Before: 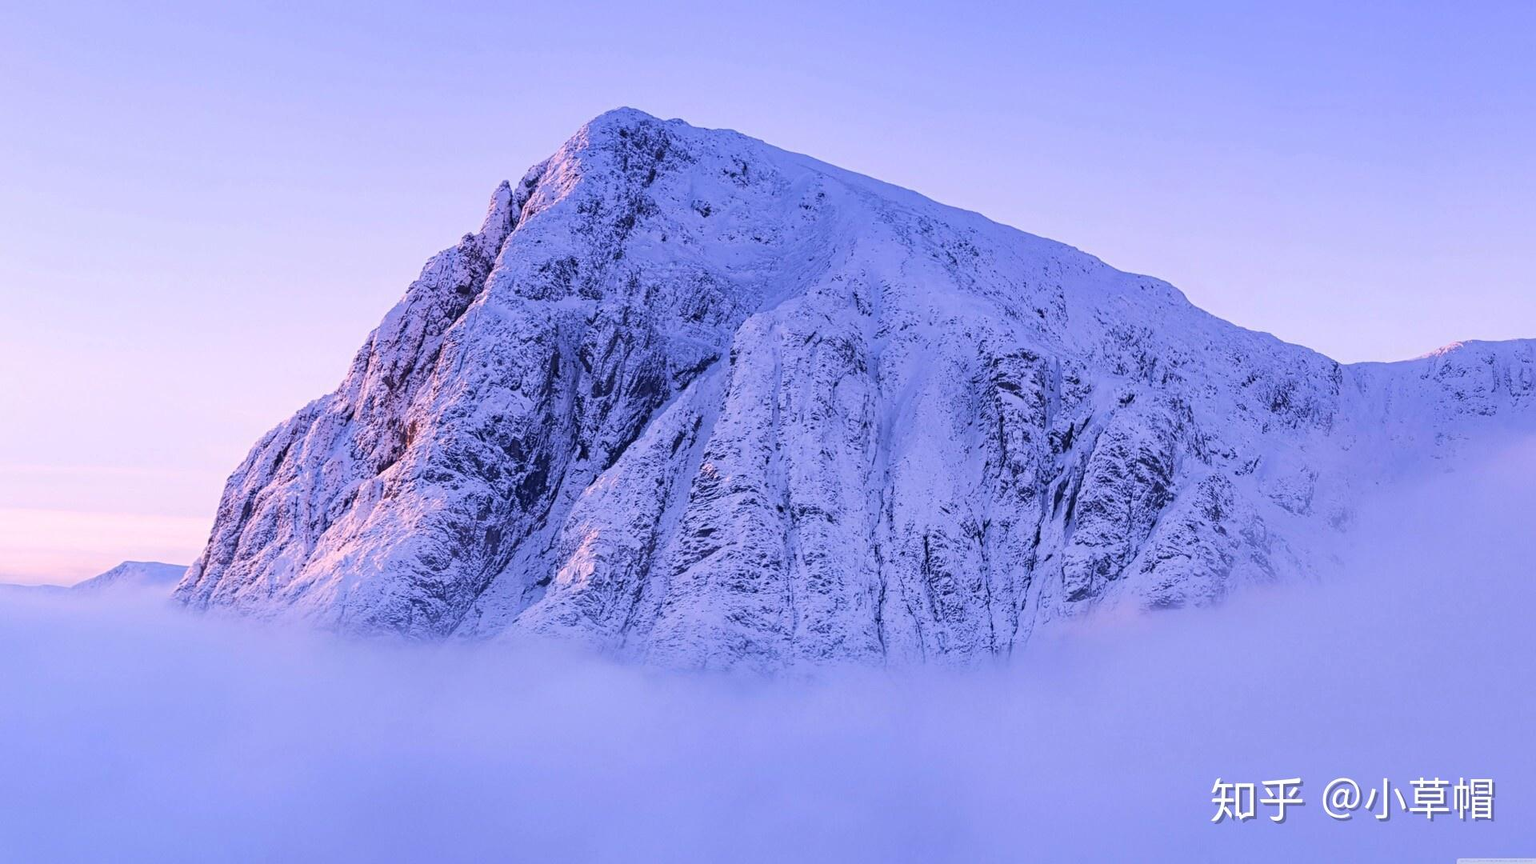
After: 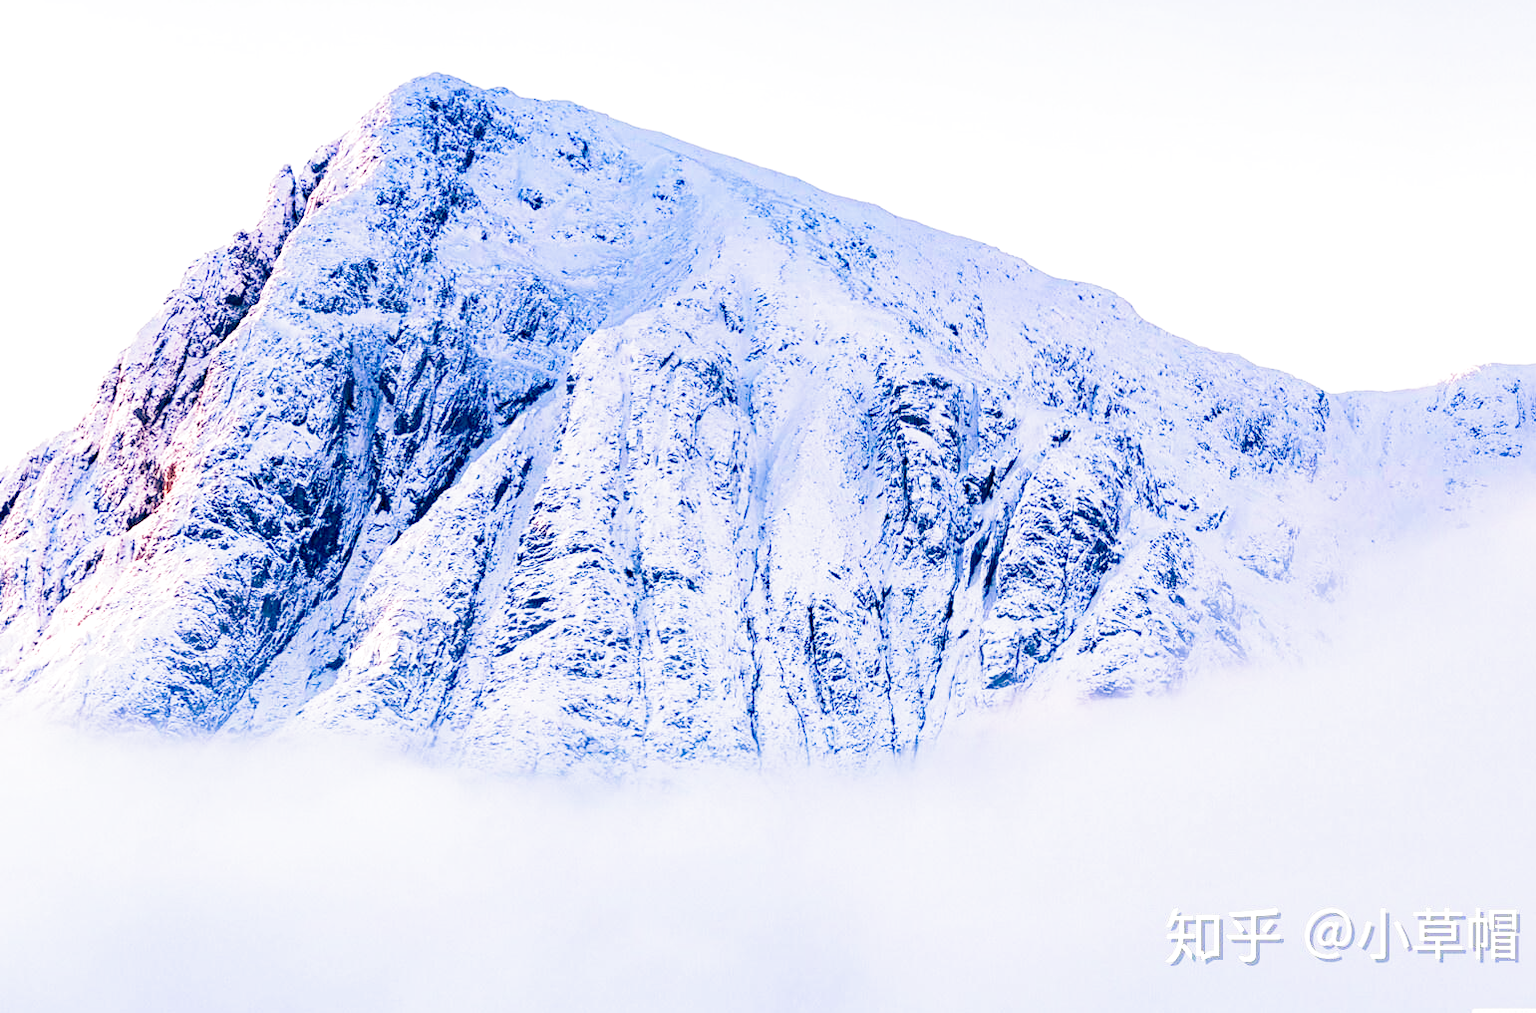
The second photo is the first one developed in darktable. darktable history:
crop and rotate: left 17.959%, top 5.771%, right 1.742%
color balance: mode lift, gamma, gain (sRGB), lift [1, 0.69, 1, 1], gamma [1, 1.482, 1, 1], gain [1, 1, 1, 0.802]
filmic rgb: middle gray luminance 10%, black relative exposure -8.61 EV, white relative exposure 3.3 EV, threshold 6 EV, target black luminance 0%, hardness 5.2, latitude 44.69%, contrast 1.302, highlights saturation mix 5%, shadows ↔ highlights balance 24.64%, add noise in highlights 0, preserve chrominance no, color science v3 (2019), use custom middle-gray values true, iterations of high-quality reconstruction 0, contrast in highlights soft, enable highlight reconstruction true
exposure: exposure 0.661 EV, compensate highlight preservation false
